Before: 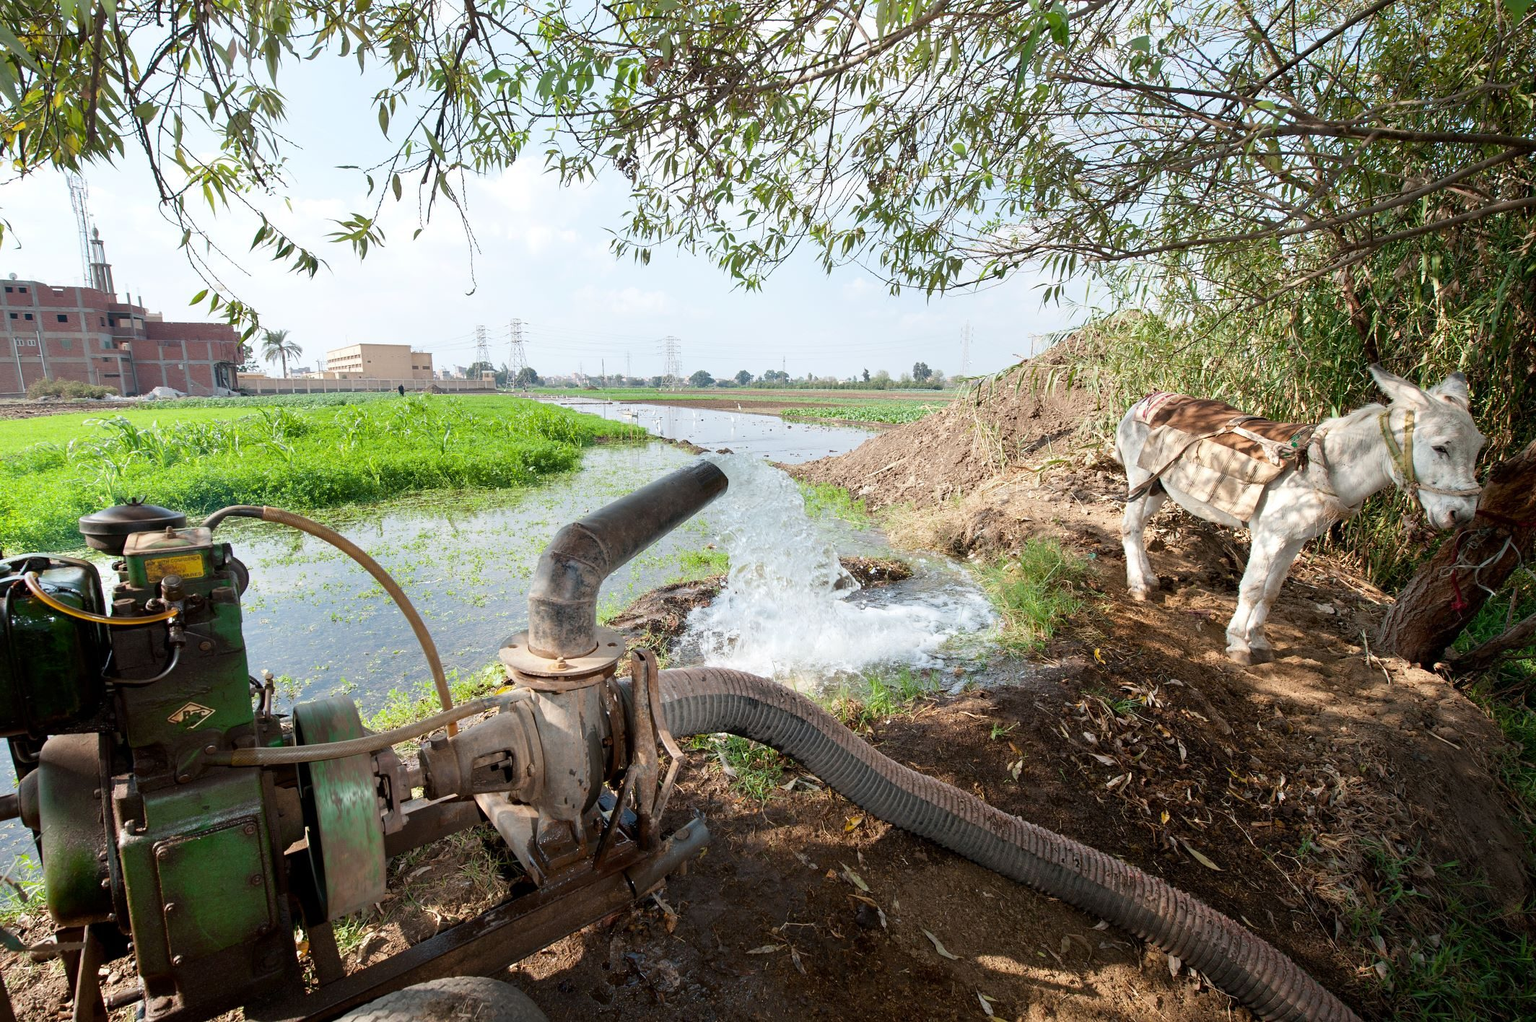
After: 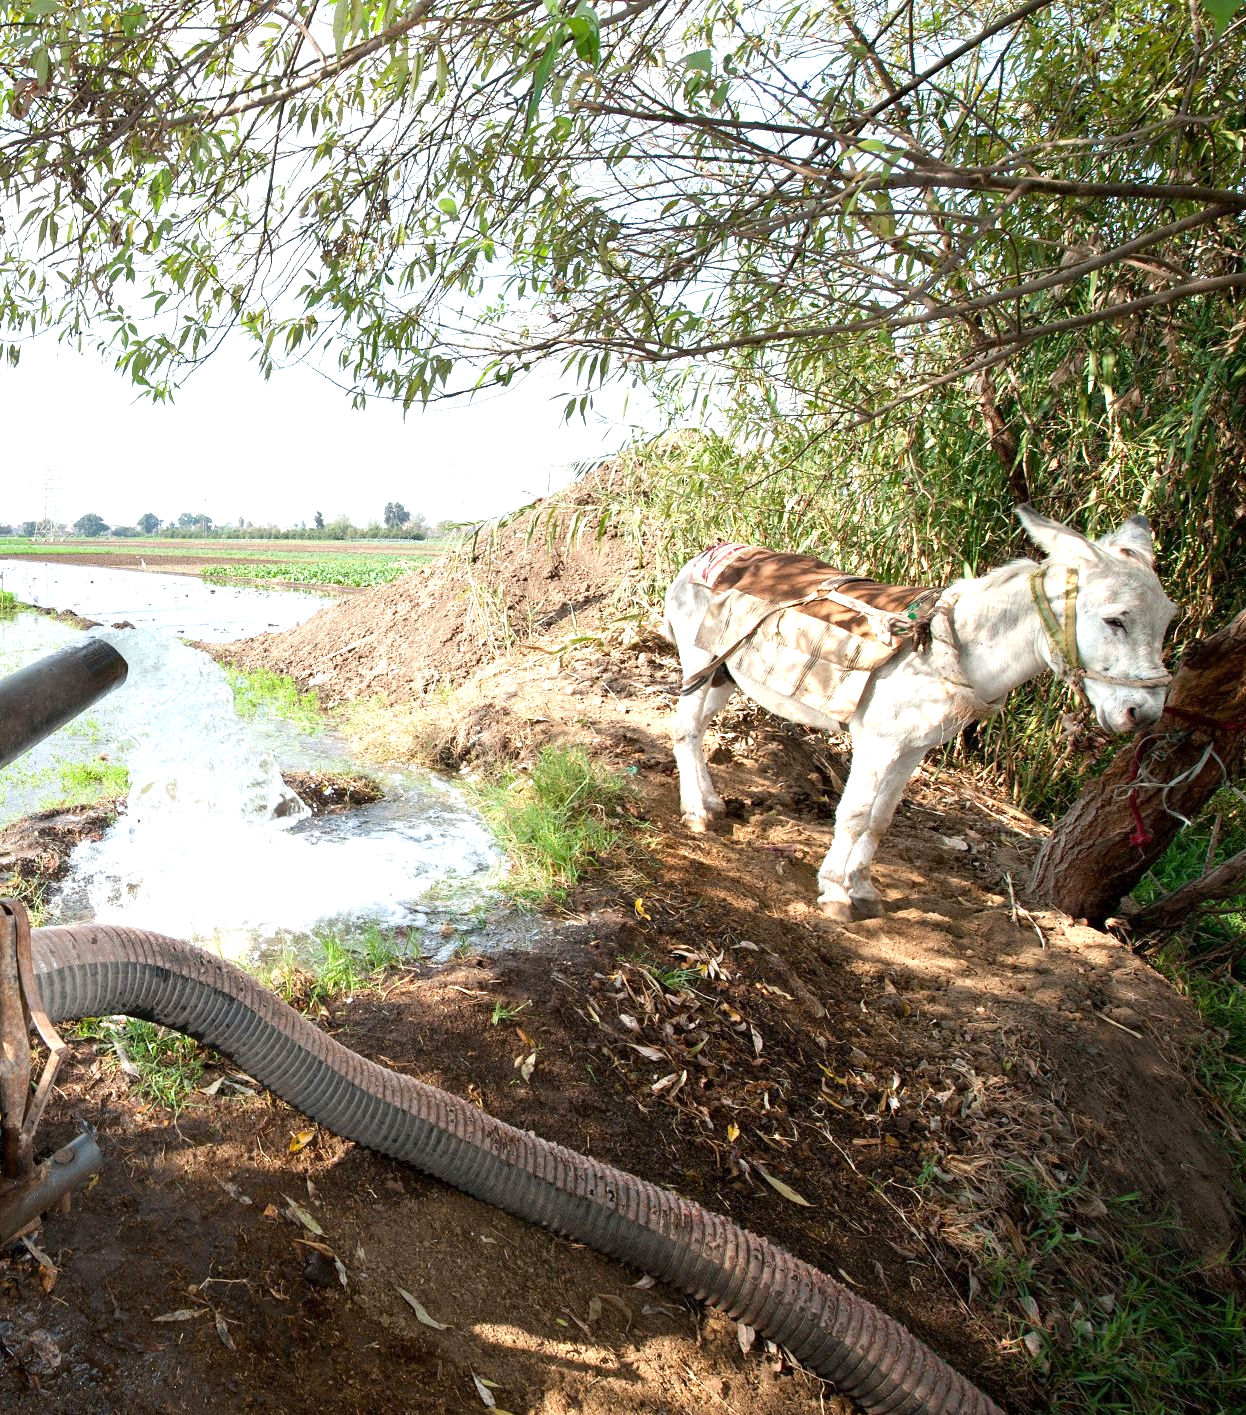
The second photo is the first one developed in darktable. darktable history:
crop: left 41.402%
base curve: curves: ch0 [(0, 0) (0.297, 0.298) (1, 1)], preserve colors none
exposure: exposure 0.722 EV, compensate highlight preservation false
